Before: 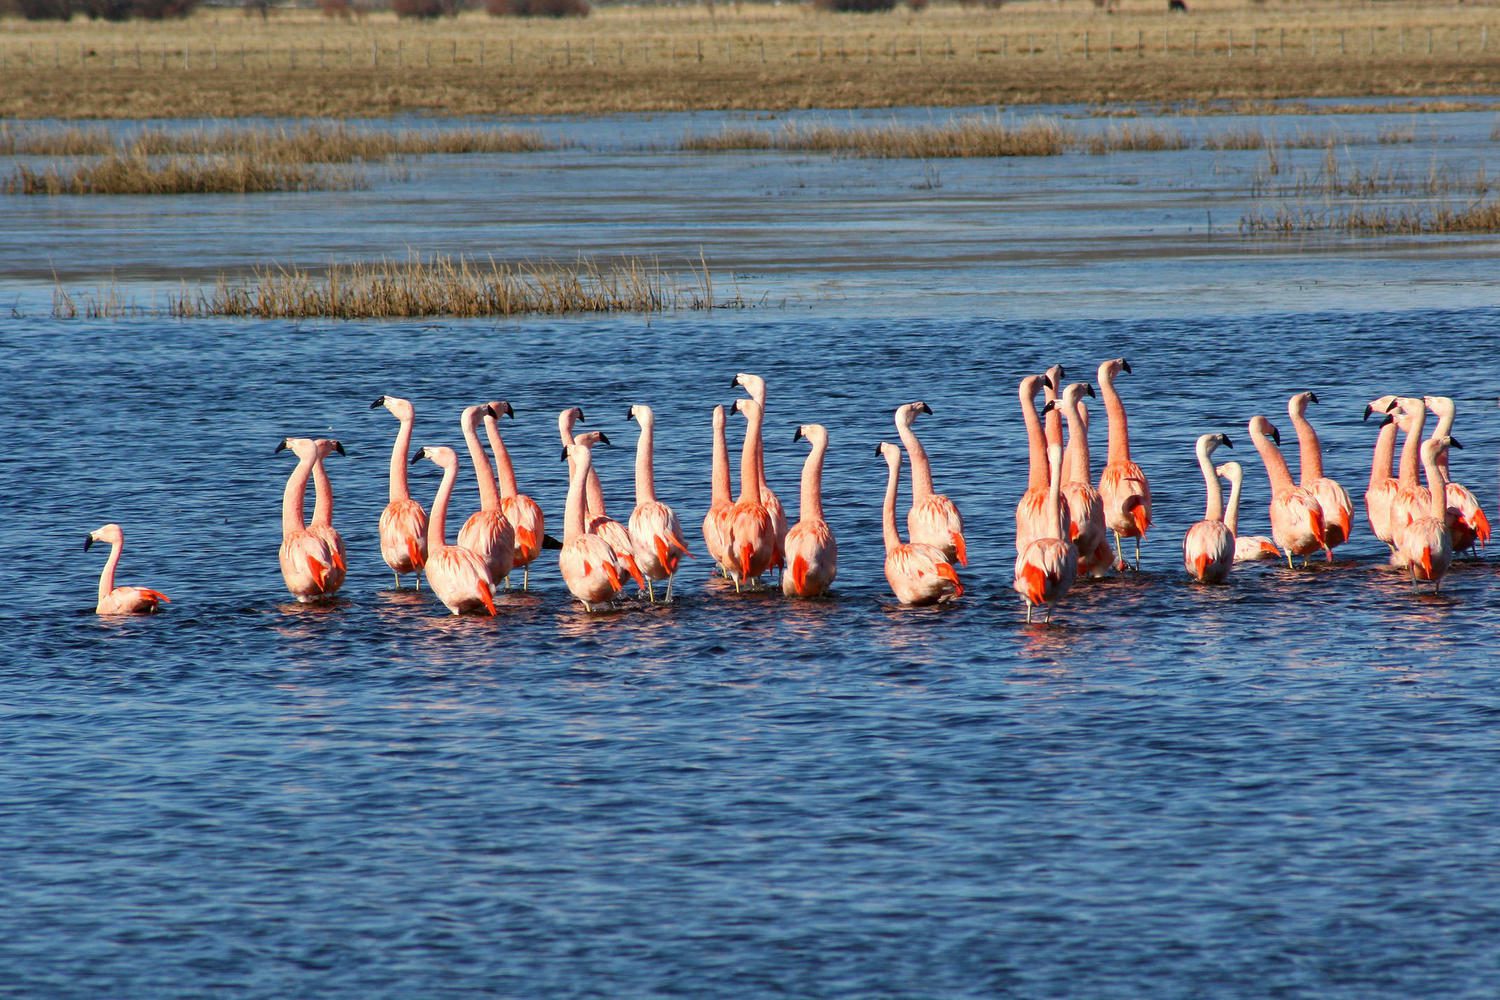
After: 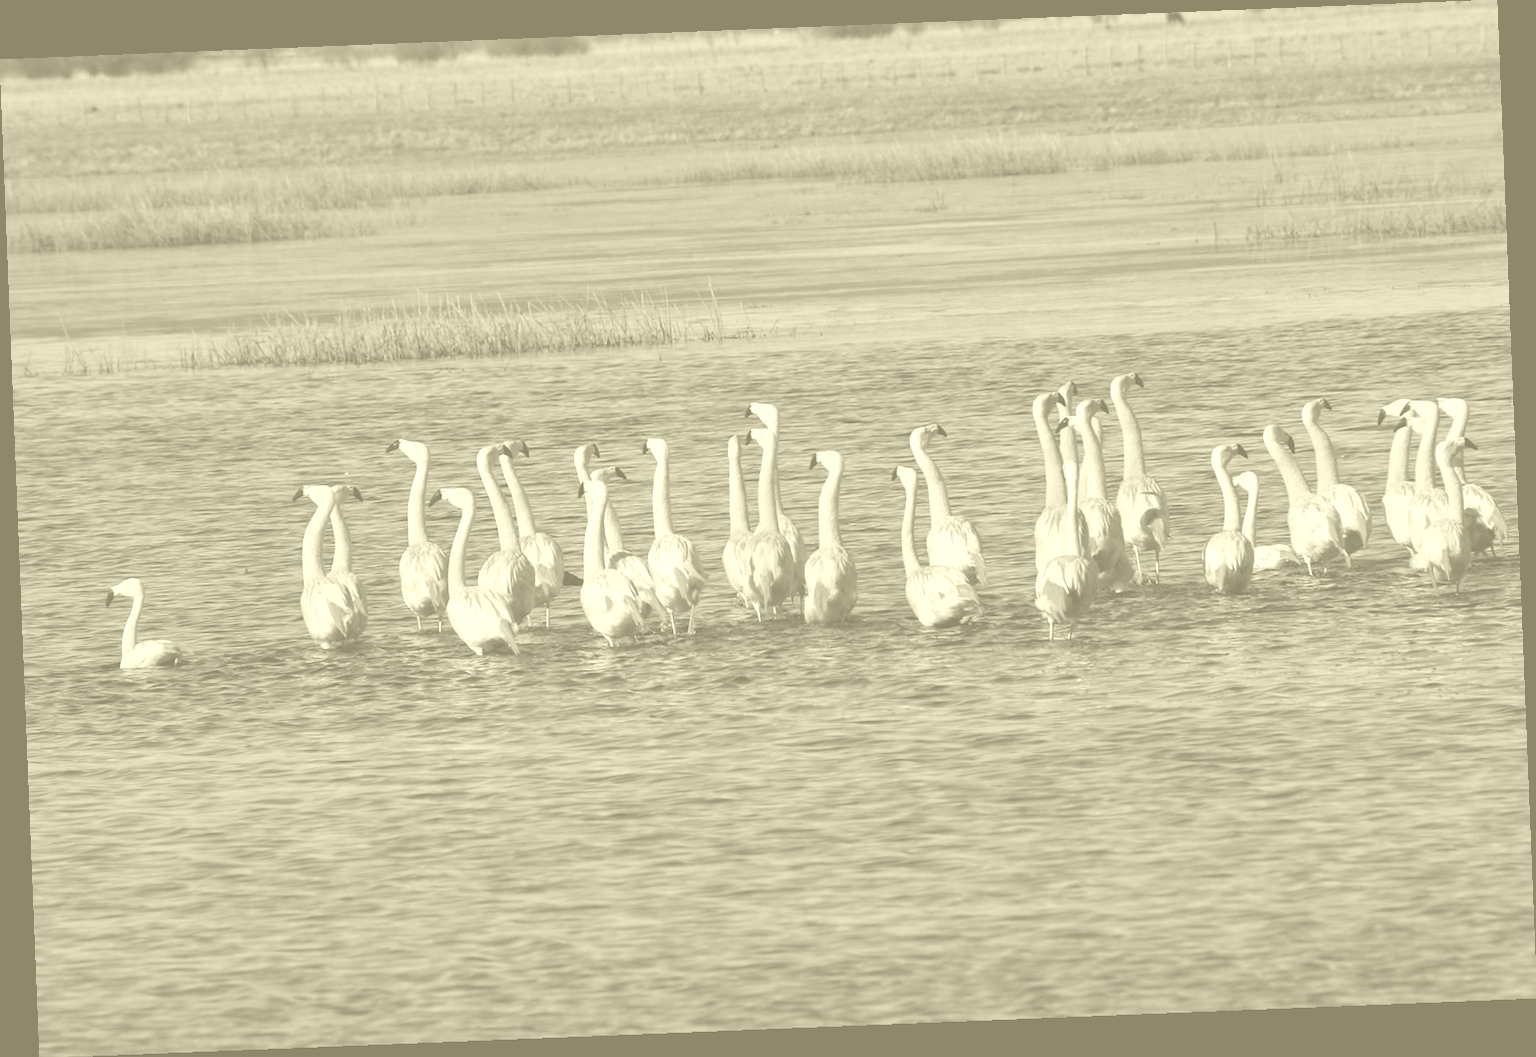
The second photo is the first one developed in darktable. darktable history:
levels: mode automatic, black 0.023%, white 99.97%, levels [0.062, 0.494, 0.925]
colorize: hue 43.2°, saturation 40%, version 1
rotate and perspective: rotation -2.29°, automatic cropping off
